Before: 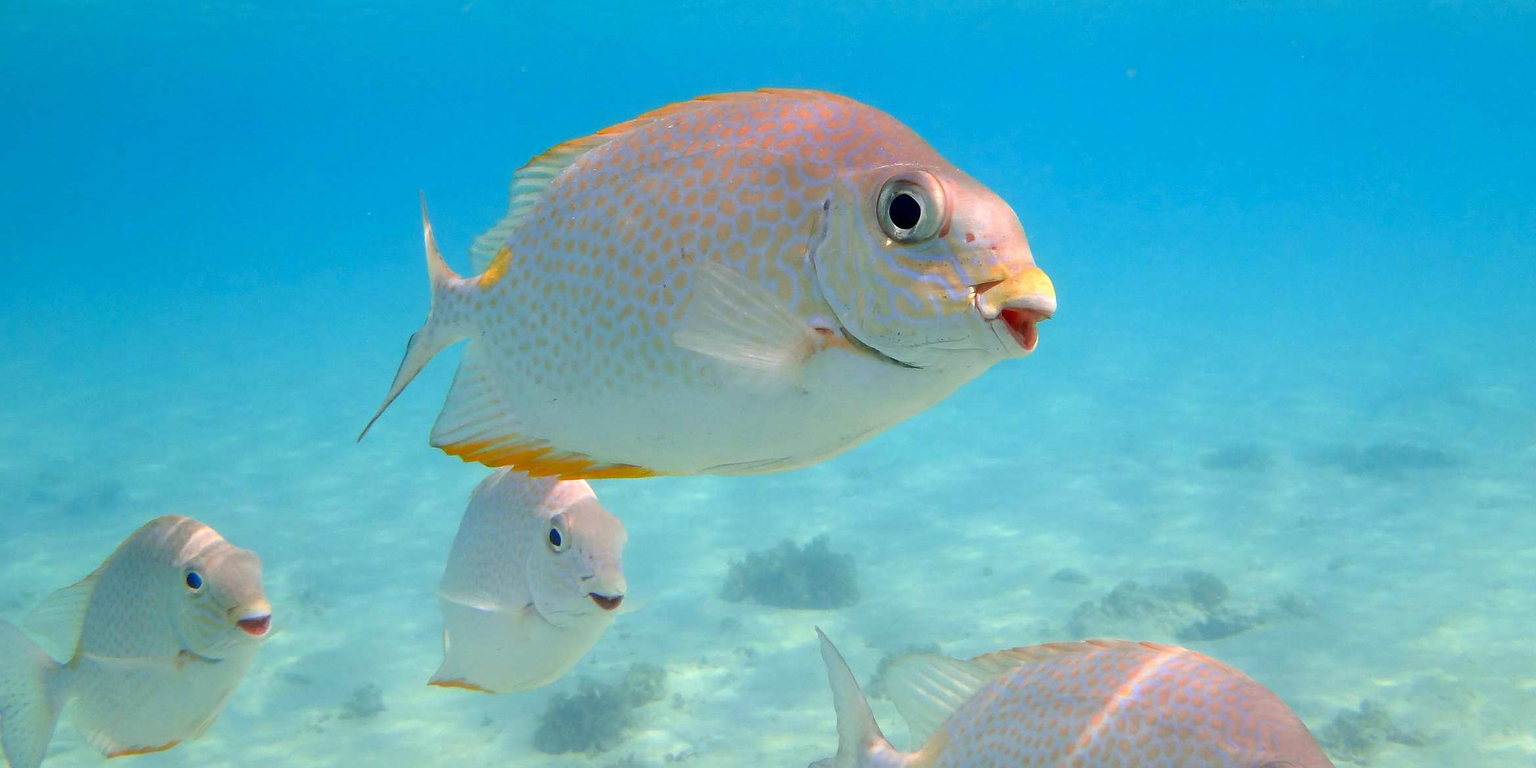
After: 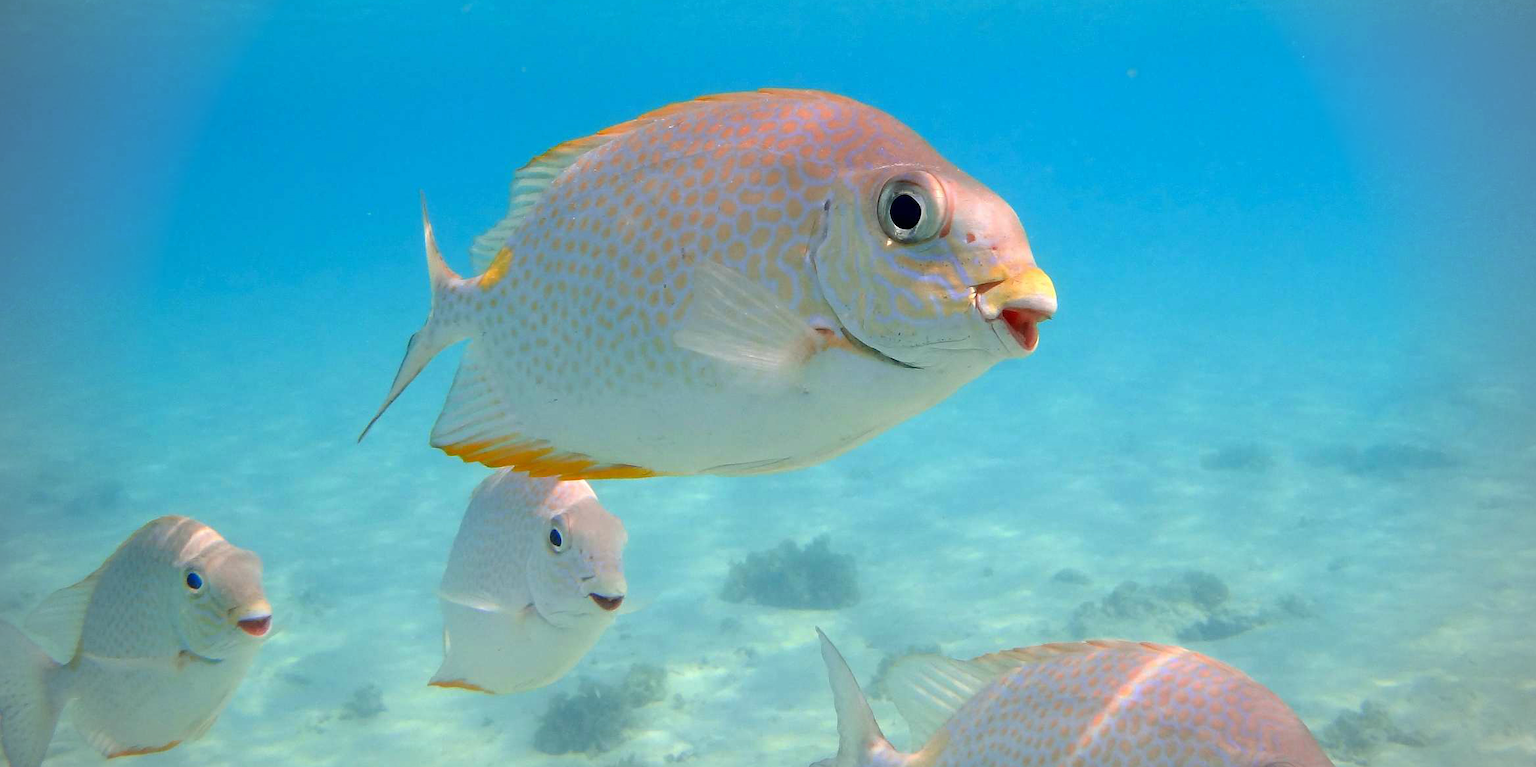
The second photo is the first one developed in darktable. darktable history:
crop: top 0.036%, bottom 0.114%
exposure: compensate highlight preservation false
vignetting: fall-off radius 46.26%
